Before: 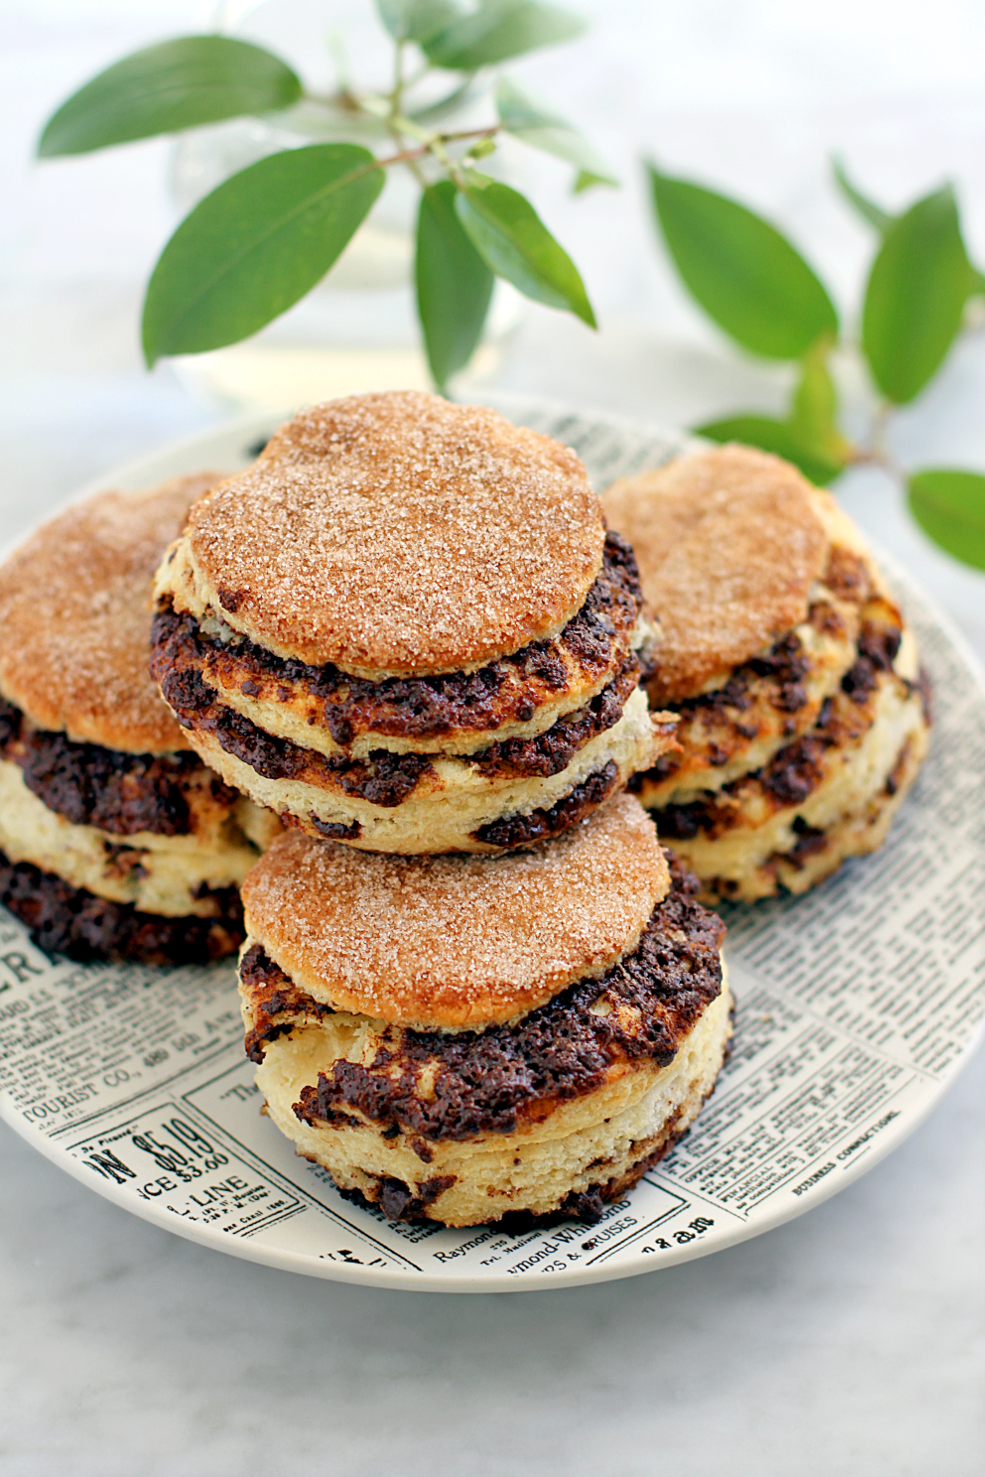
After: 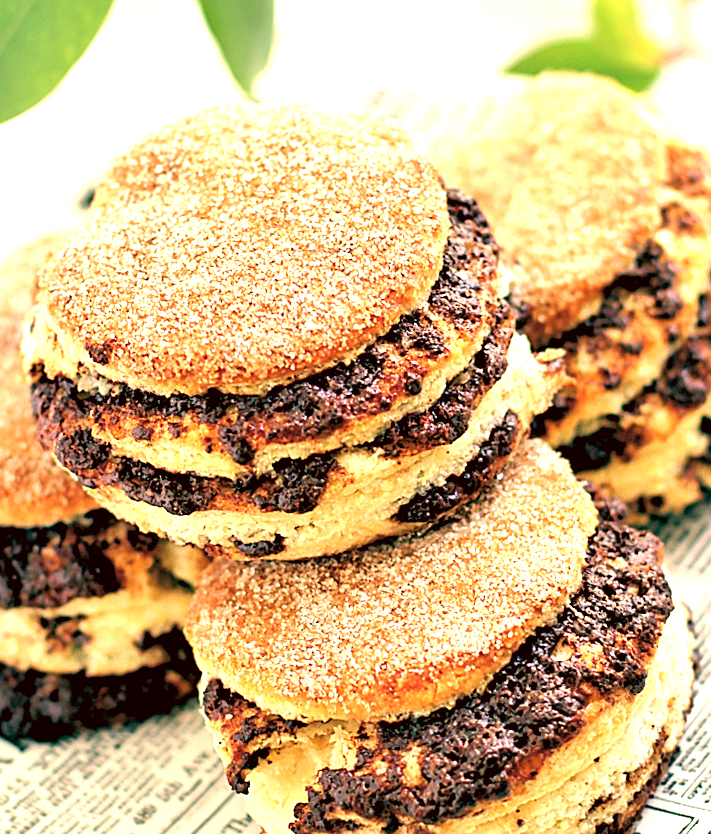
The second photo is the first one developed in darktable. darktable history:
sharpen: on, module defaults
rotate and perspective: rotation -14.8°, crop left 0.1, crop right 0.903, crop top 0.25, crop bottom 0.748
rgb levels: levels [[0.01, 0.419, 0.839], [0, 0.5, 1], [0, 0.5, 1]]
crop and rotate: left 13.537%, right 19.796%
exposure: black level correction 0, exposure 0.877 EV, compensate exposure bias true, compensate highlight preservation false
color correction: highlights a* 6.27, highlights b* 8.19, shadows a* 5.94, shadows b* 7.23, saturation 0.9
color balance: lift [1.005, 0.99, 1.007, 1.01], gamma [1, 0.979, 1.011, 1.021], gain [0.923, 1.098, 1.025, 0.902], input saturation 90.45%, contrast 7.73%, output saturation 105.91%
